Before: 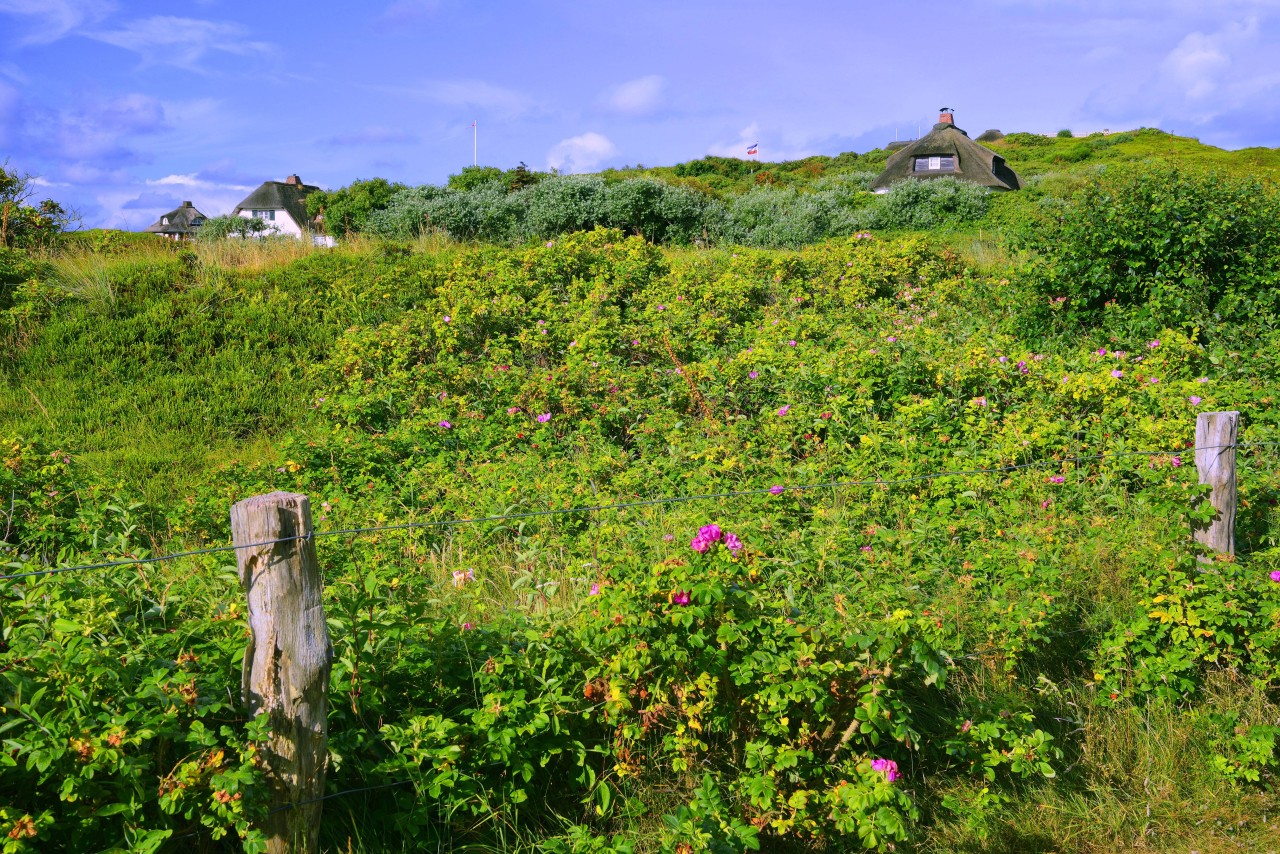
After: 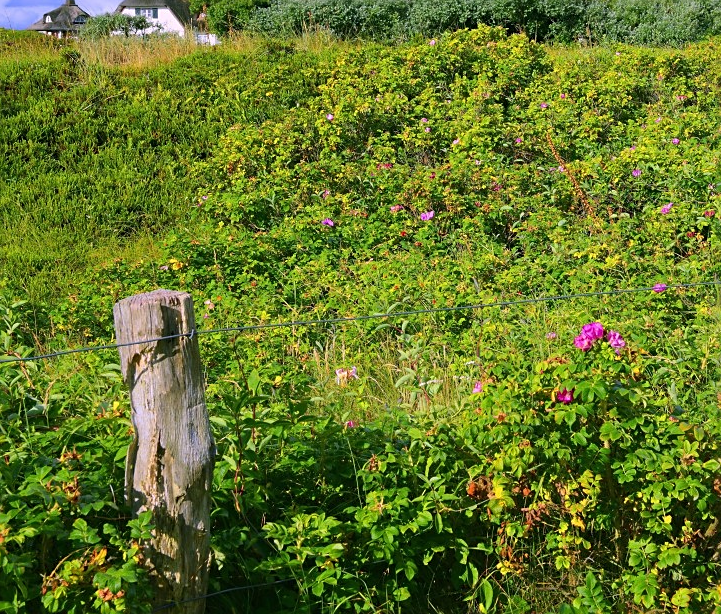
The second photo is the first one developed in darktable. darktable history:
crop: left 9.167%, top 23.698%, right 34.452%, bottom 4.296%
sharpen: radius 1.853, amount 0.41, threshold 1.263
